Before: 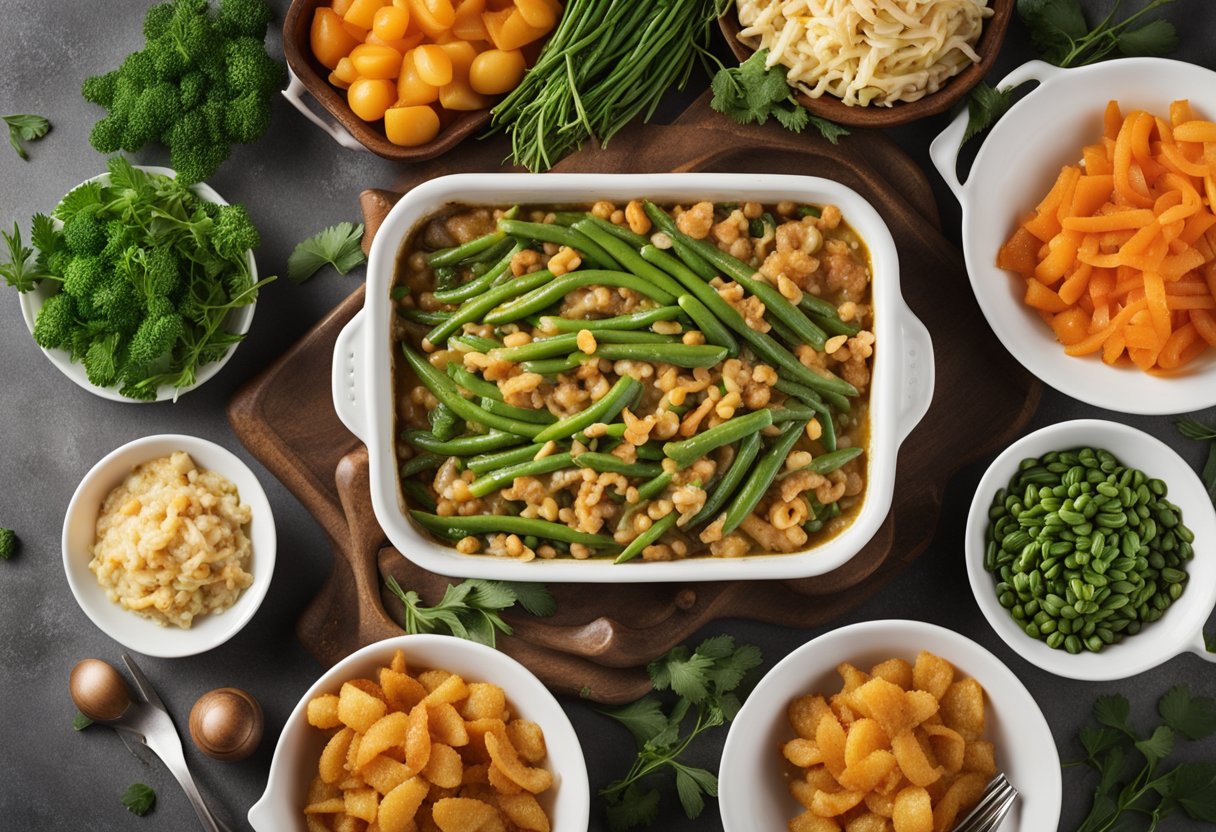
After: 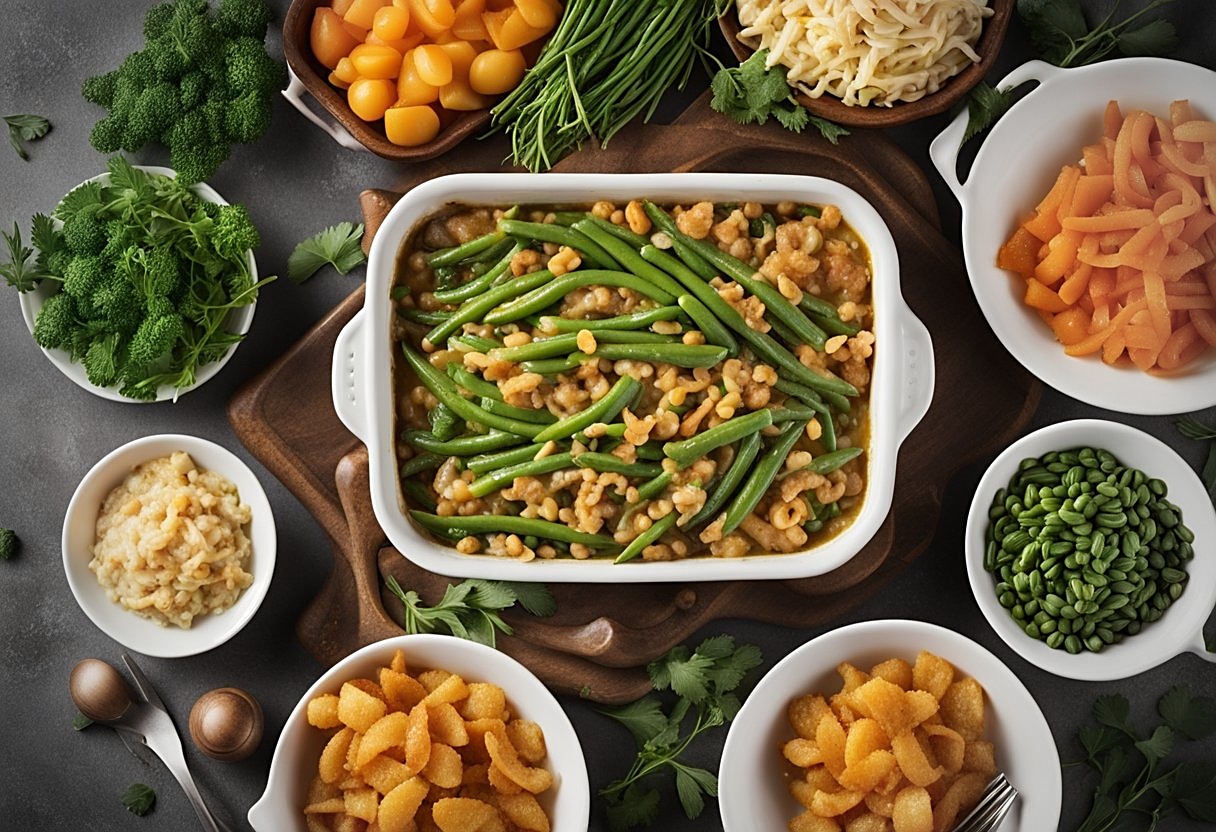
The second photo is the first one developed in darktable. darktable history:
sharpen: on, module defaults
vignetting: fall-off start 71.74%
